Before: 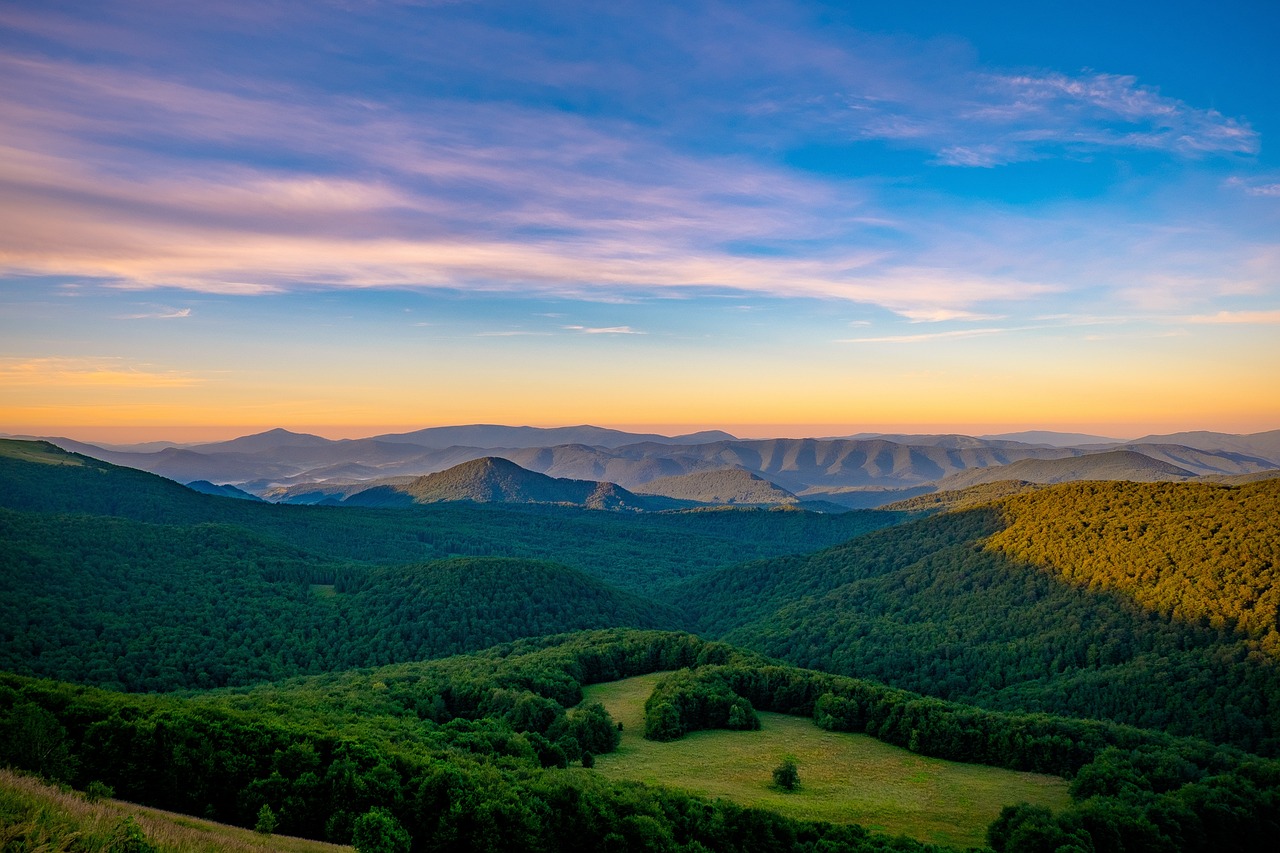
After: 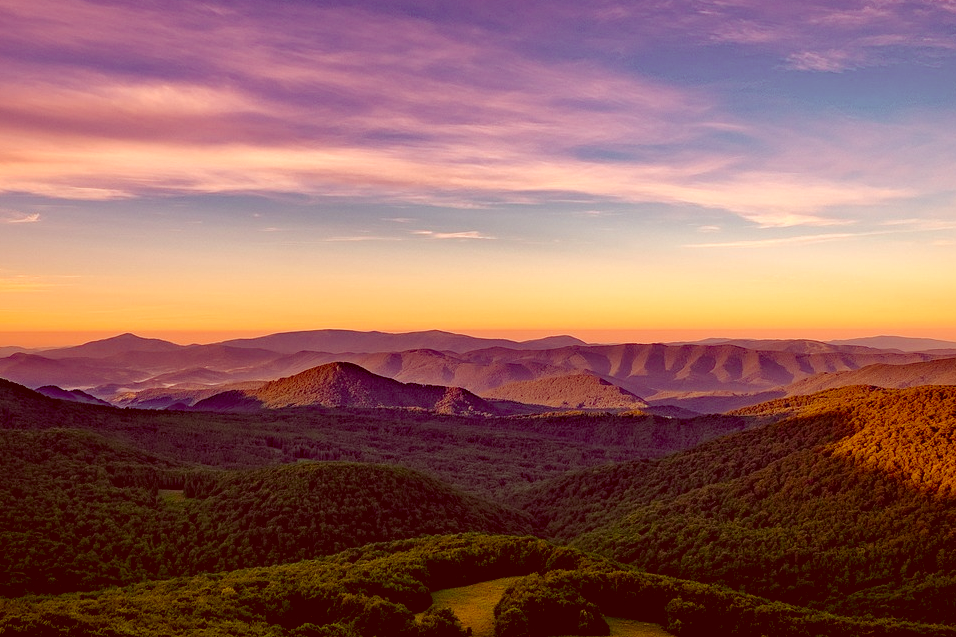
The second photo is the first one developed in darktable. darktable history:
color balance rgb: shadows lift › luminance -21.66%, shadows lift › chroma 8.98%, shadows lift › hue 283.37°, power › chroma 1.05%, power › hue 25.59°, highlights gain › luminance 6.08%, highlights gain › chroma 2.55%, highlights gain › hue 90°, global offset › luminance -0.87%, perceptual saturation grading › global saturation 25%, perceptual saturation grading › highlights -28.39%, perceptual saturation grading › shadows 33.98%
haze removal: compatibility mode true, adaptive false
crop and rotate: left 11.831%, top 11.346%, right 13.429%, bottom 13.899%
color correction: highlights a* 9.03, highlights b* 8.71, shadows a* 40, shadows b* 40, saturation 0.8
